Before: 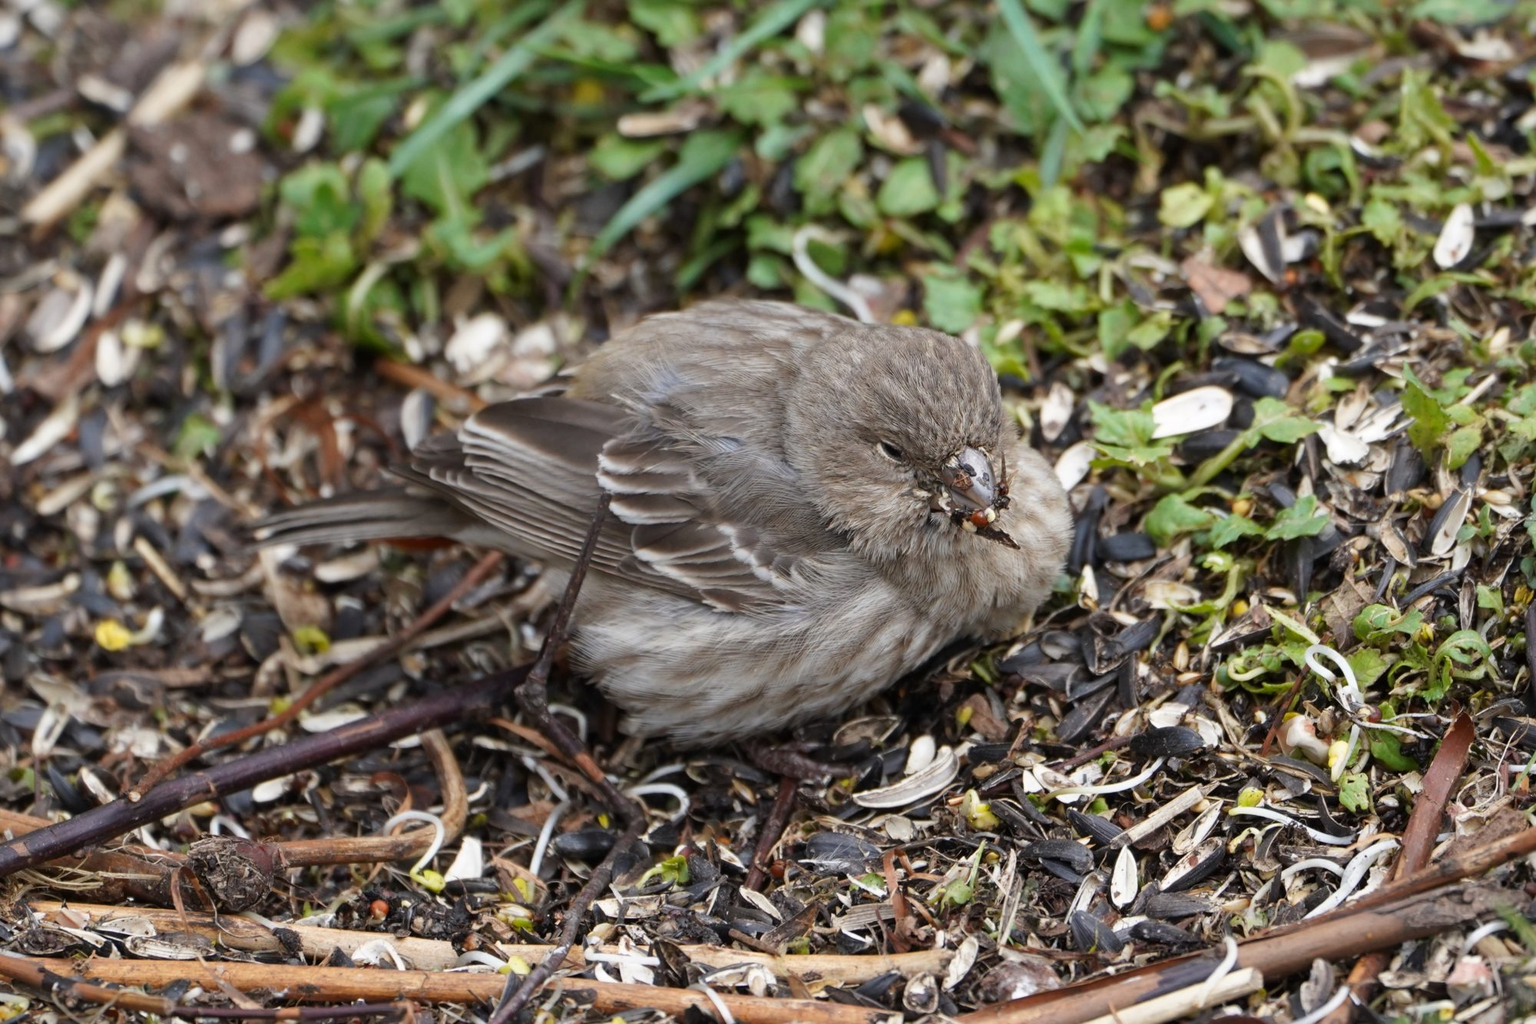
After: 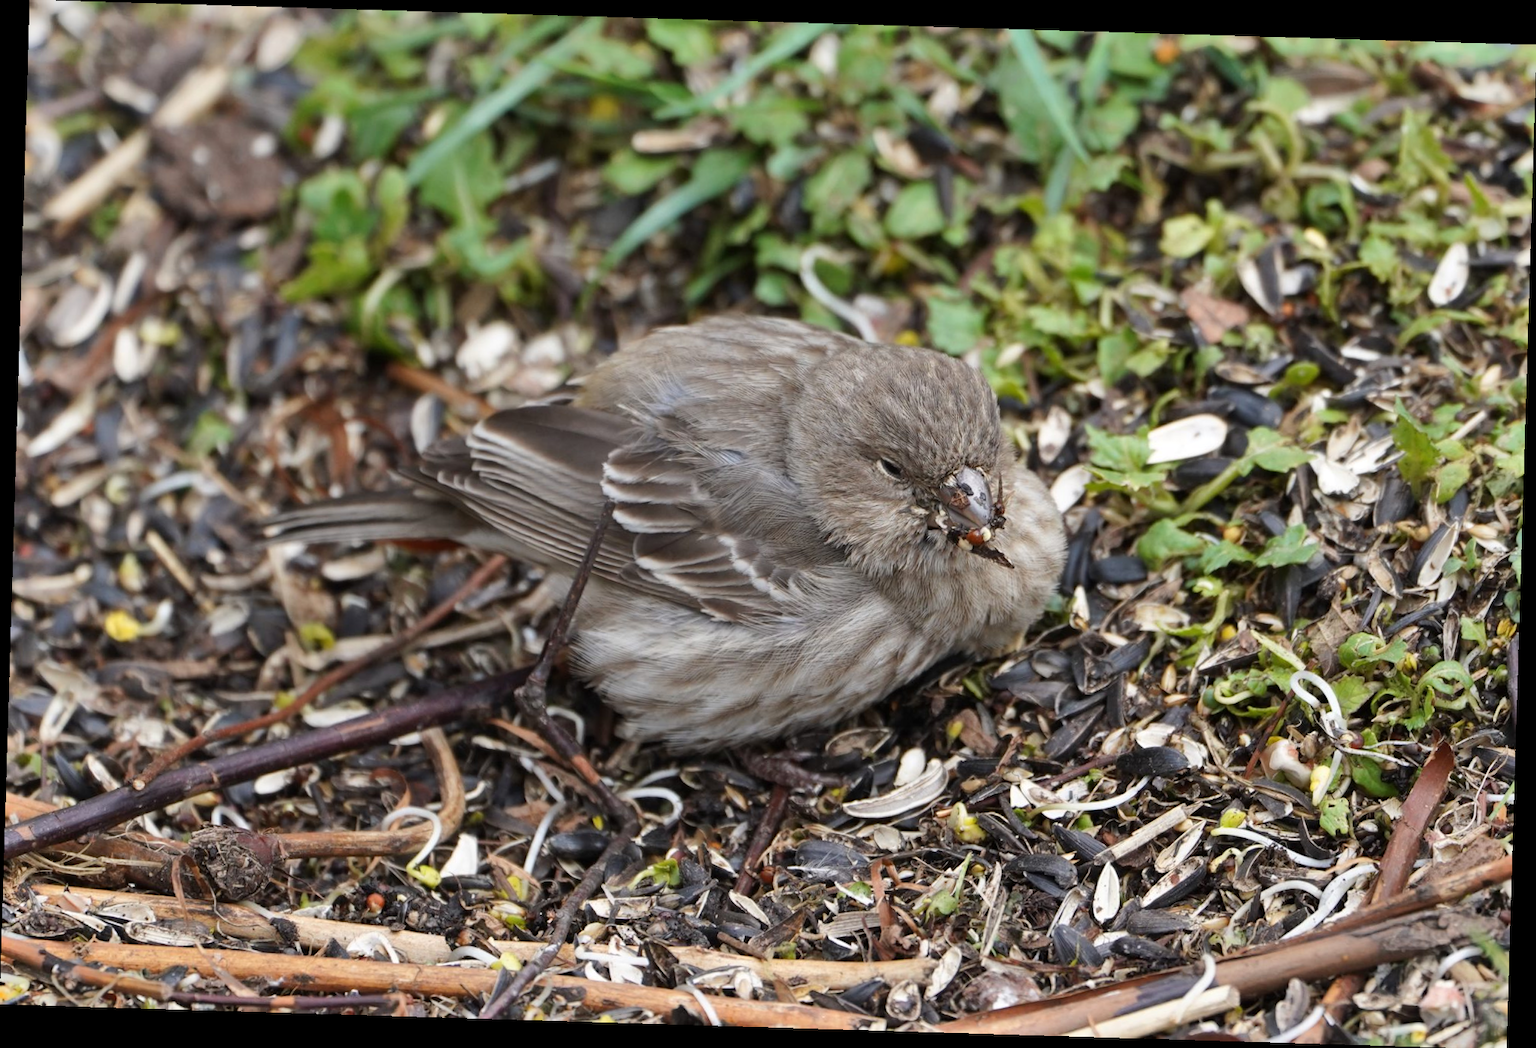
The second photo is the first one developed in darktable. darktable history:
shadows and highlights: white point adjustment 1, soften with gaussian
rotate and perspective: rotation 1.72°, automatic cropping off
